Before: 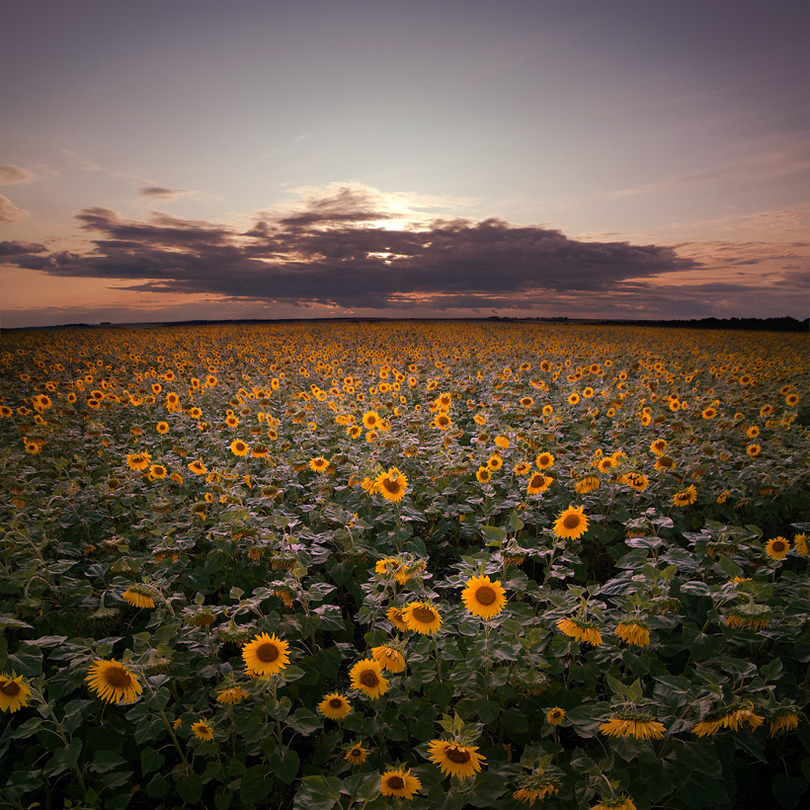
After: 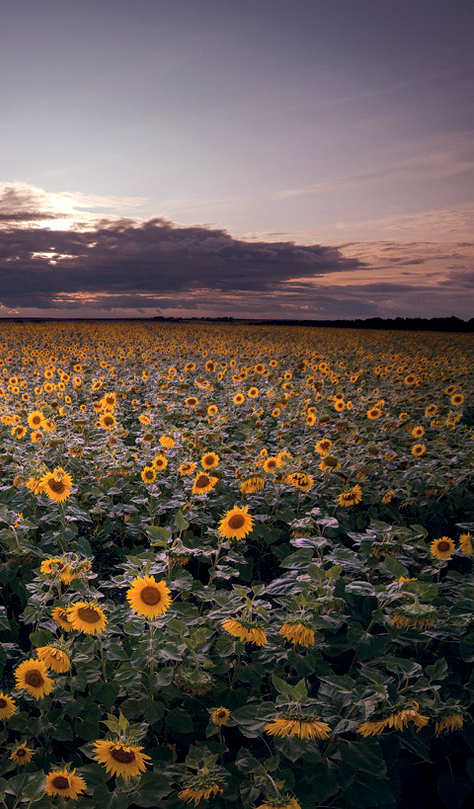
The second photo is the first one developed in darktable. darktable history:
local contrast: detail 130%
white balance: red 0.954, blue 1.079
crop: left 41.402%
color balance rgb: shadows lift › hue 87.51°, highlights gain › chroma 1.62%, highlights gain › hue 55.1°, global offset › chroma 0.06%, global offset › hue 253.66°, linear chroma grading › global chroma 0.5%
